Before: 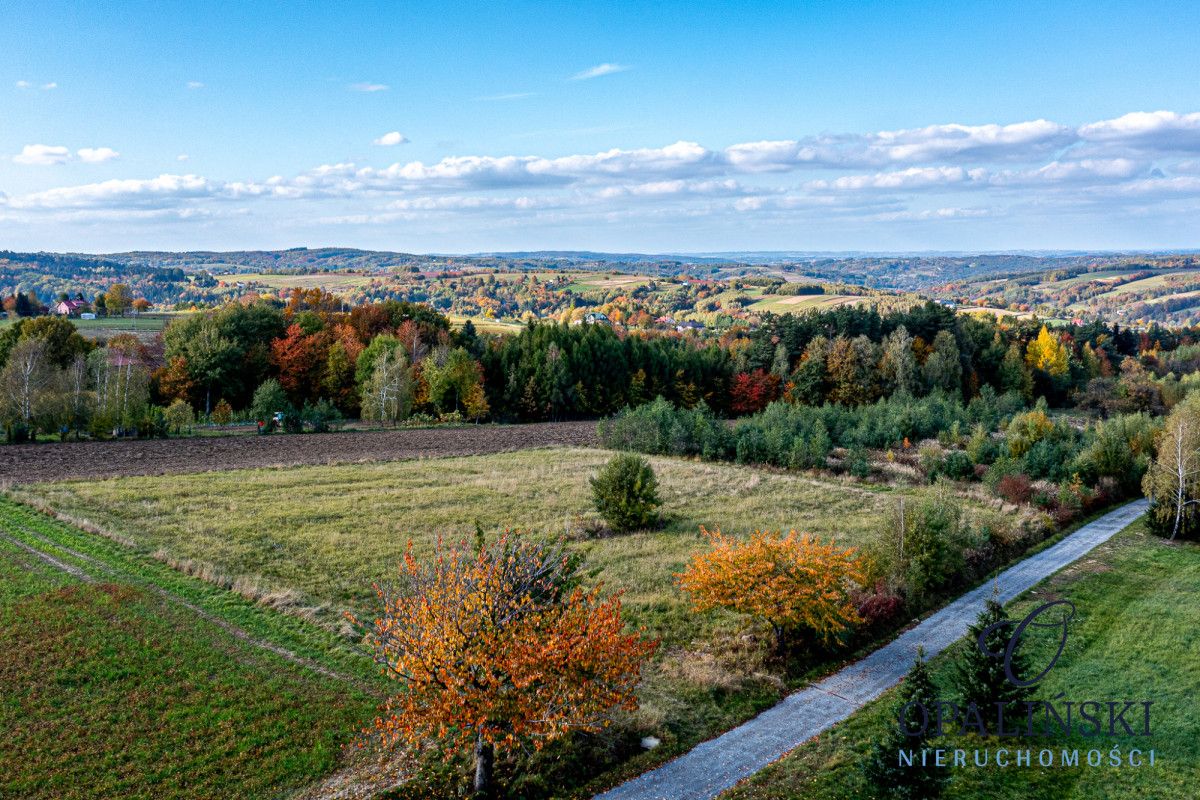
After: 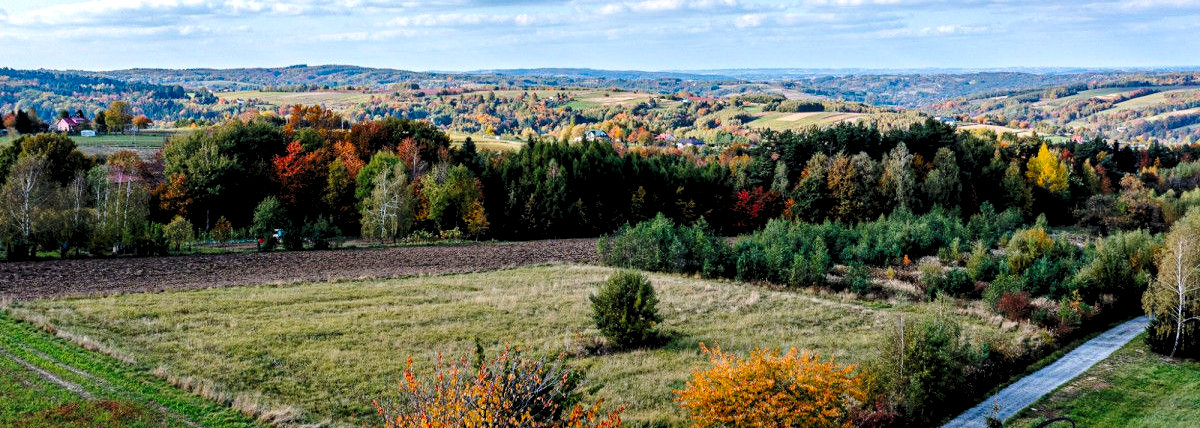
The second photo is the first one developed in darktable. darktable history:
rgb levels: levels [[0.013, 0.434, 0.89], [0, 0.5, 1], [0, 0.5, 1]]
base curve: curves: ch0 [(0, 0) (0.073, 0.04) (0.157, 0.139) (0.492, 0.492) (0.758, 0.758) (1, 1)], preserve colors none
crop and rotate: top 23.043%, bottom 23.437%
color zones: curves: ch0 [(0, 0.5) (0.143, 0.5) (0.286, 0.456) (0.429, 0.5) (0.571, 0.5) (0.714, 0.5) (0.857, 0.5) (1, 0.5)]; ch1 [(0, 0.5) (0.143, 0.5) (0.286, 0.422) (0.429, 0.5) (0.571, 0.5) (0.714, 0.5) (0.857, 0.5) (1, 0.5)]
